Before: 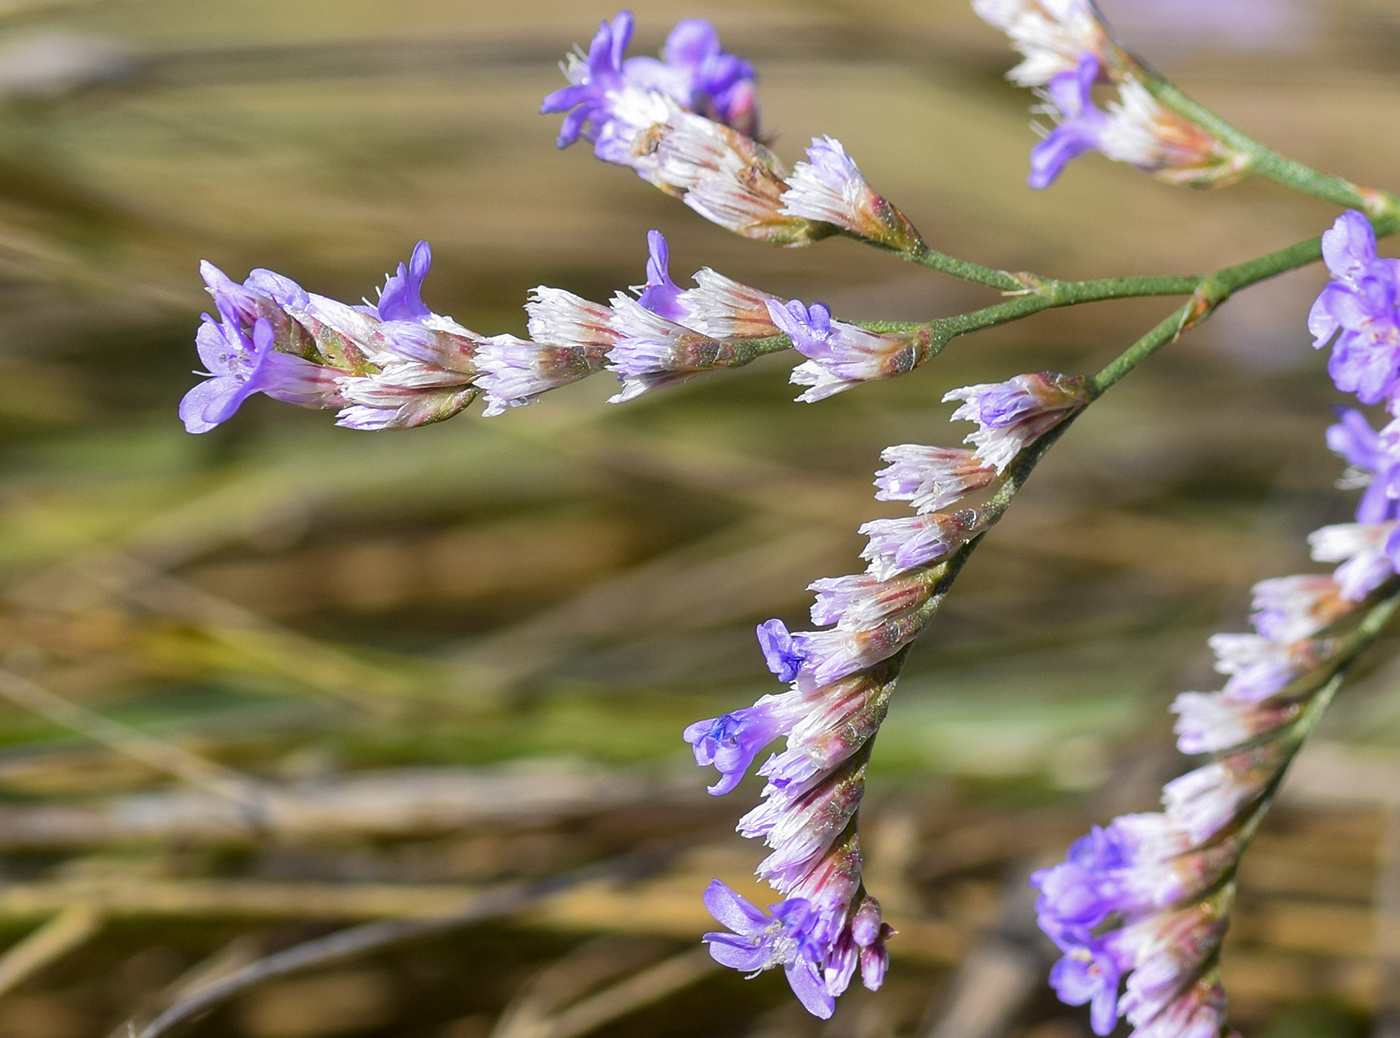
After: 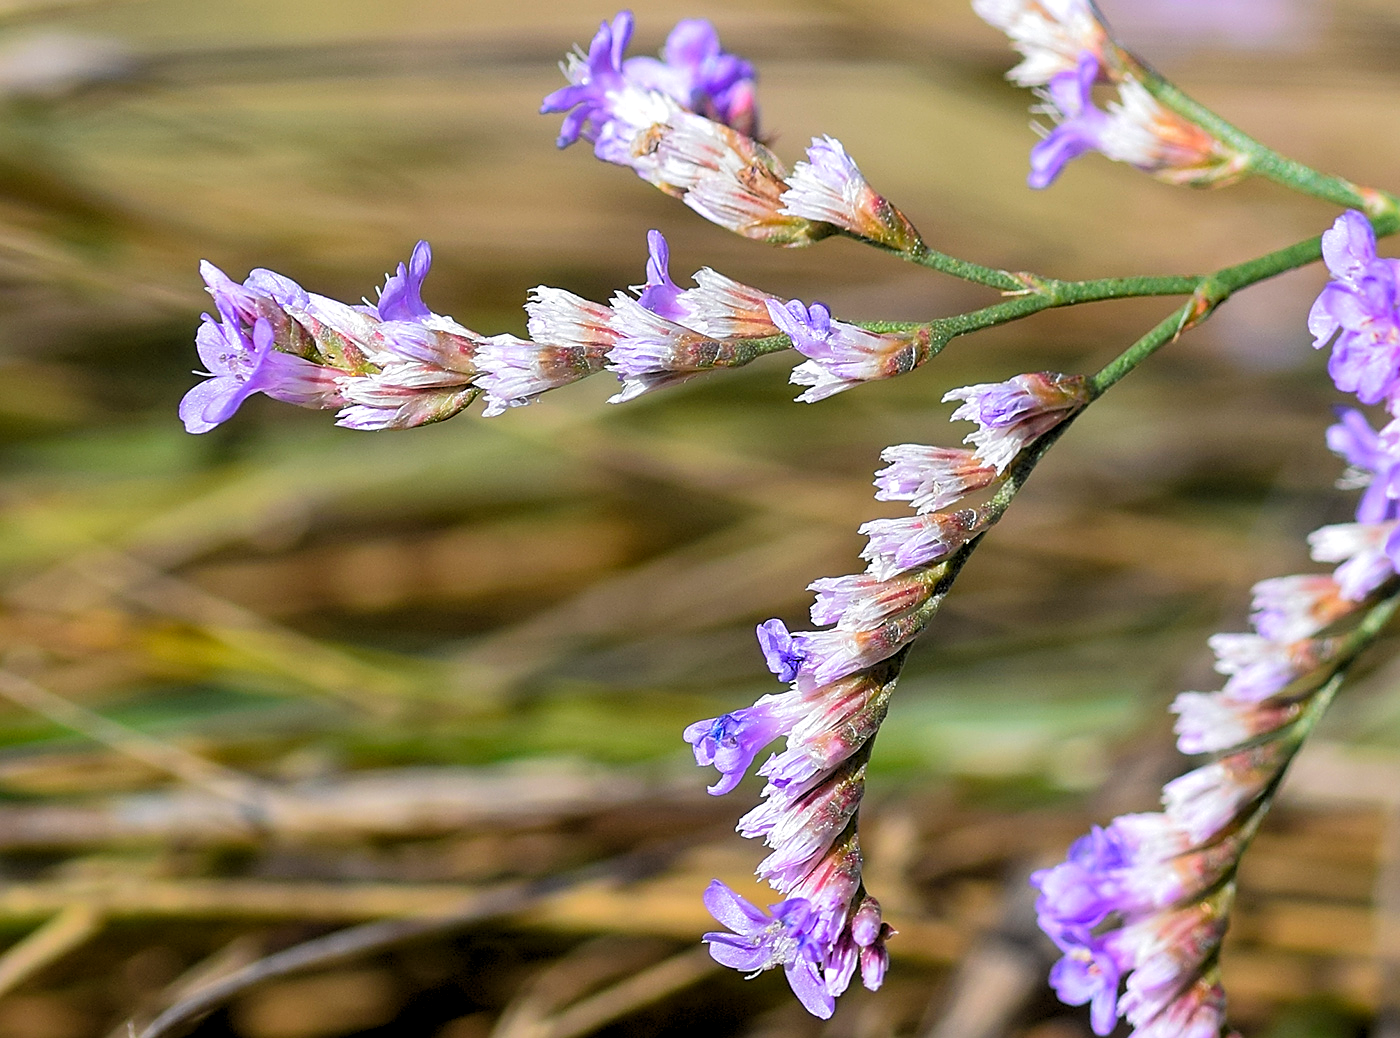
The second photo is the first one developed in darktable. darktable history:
levels: levels [0.073, 0.497, 0.972]
sharpen: on, module defaults
